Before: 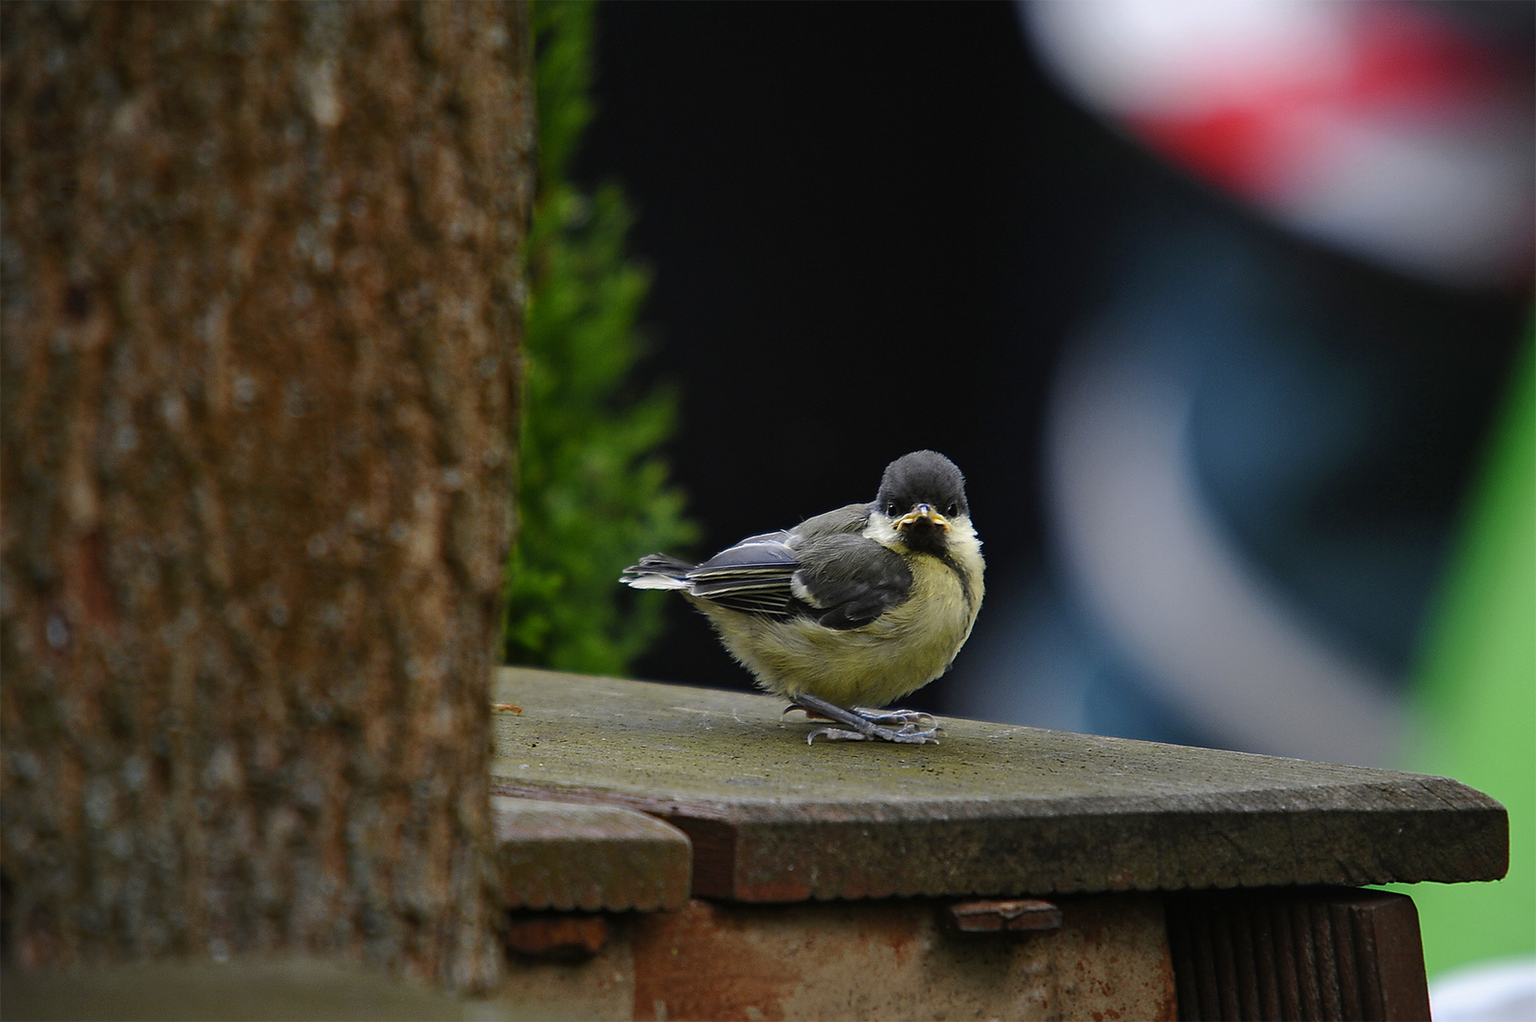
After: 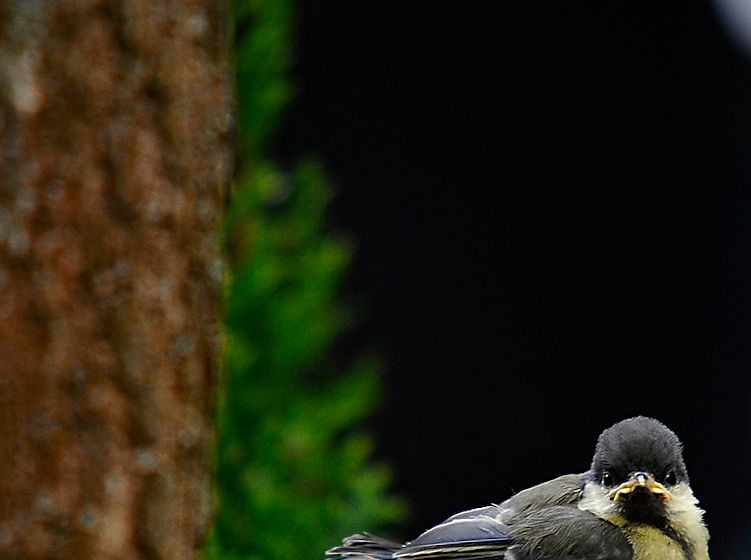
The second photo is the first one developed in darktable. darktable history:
crop: left 19.556%, right 30.401%, bottom 46.458%
rotate and perspective: rotation -1.68°, lens shift (vertical) -0.146, crop left 0.049, crop right 0.912, crop top 0.032, crop bottom 0.96
tone equalizer: on, module defaults
sharpen: on, module defaults
color correction: highlights b* 3
